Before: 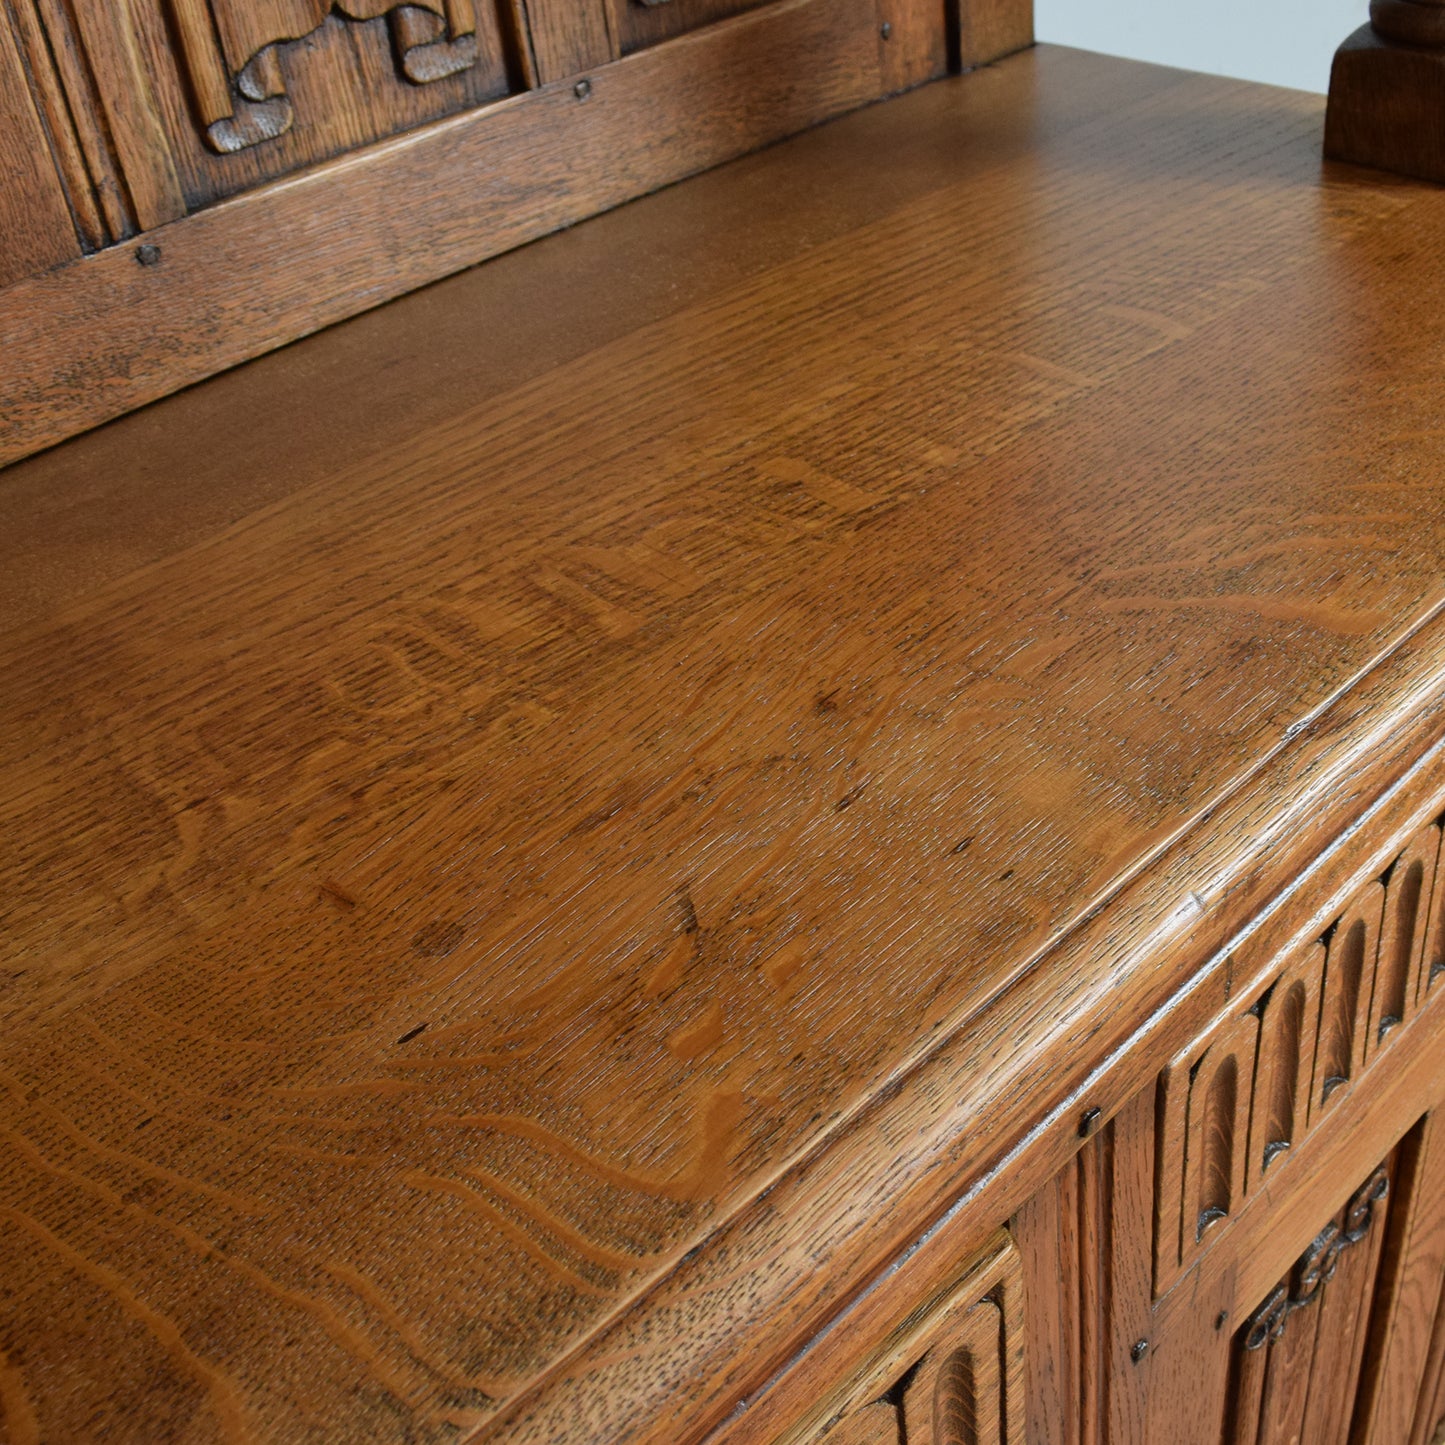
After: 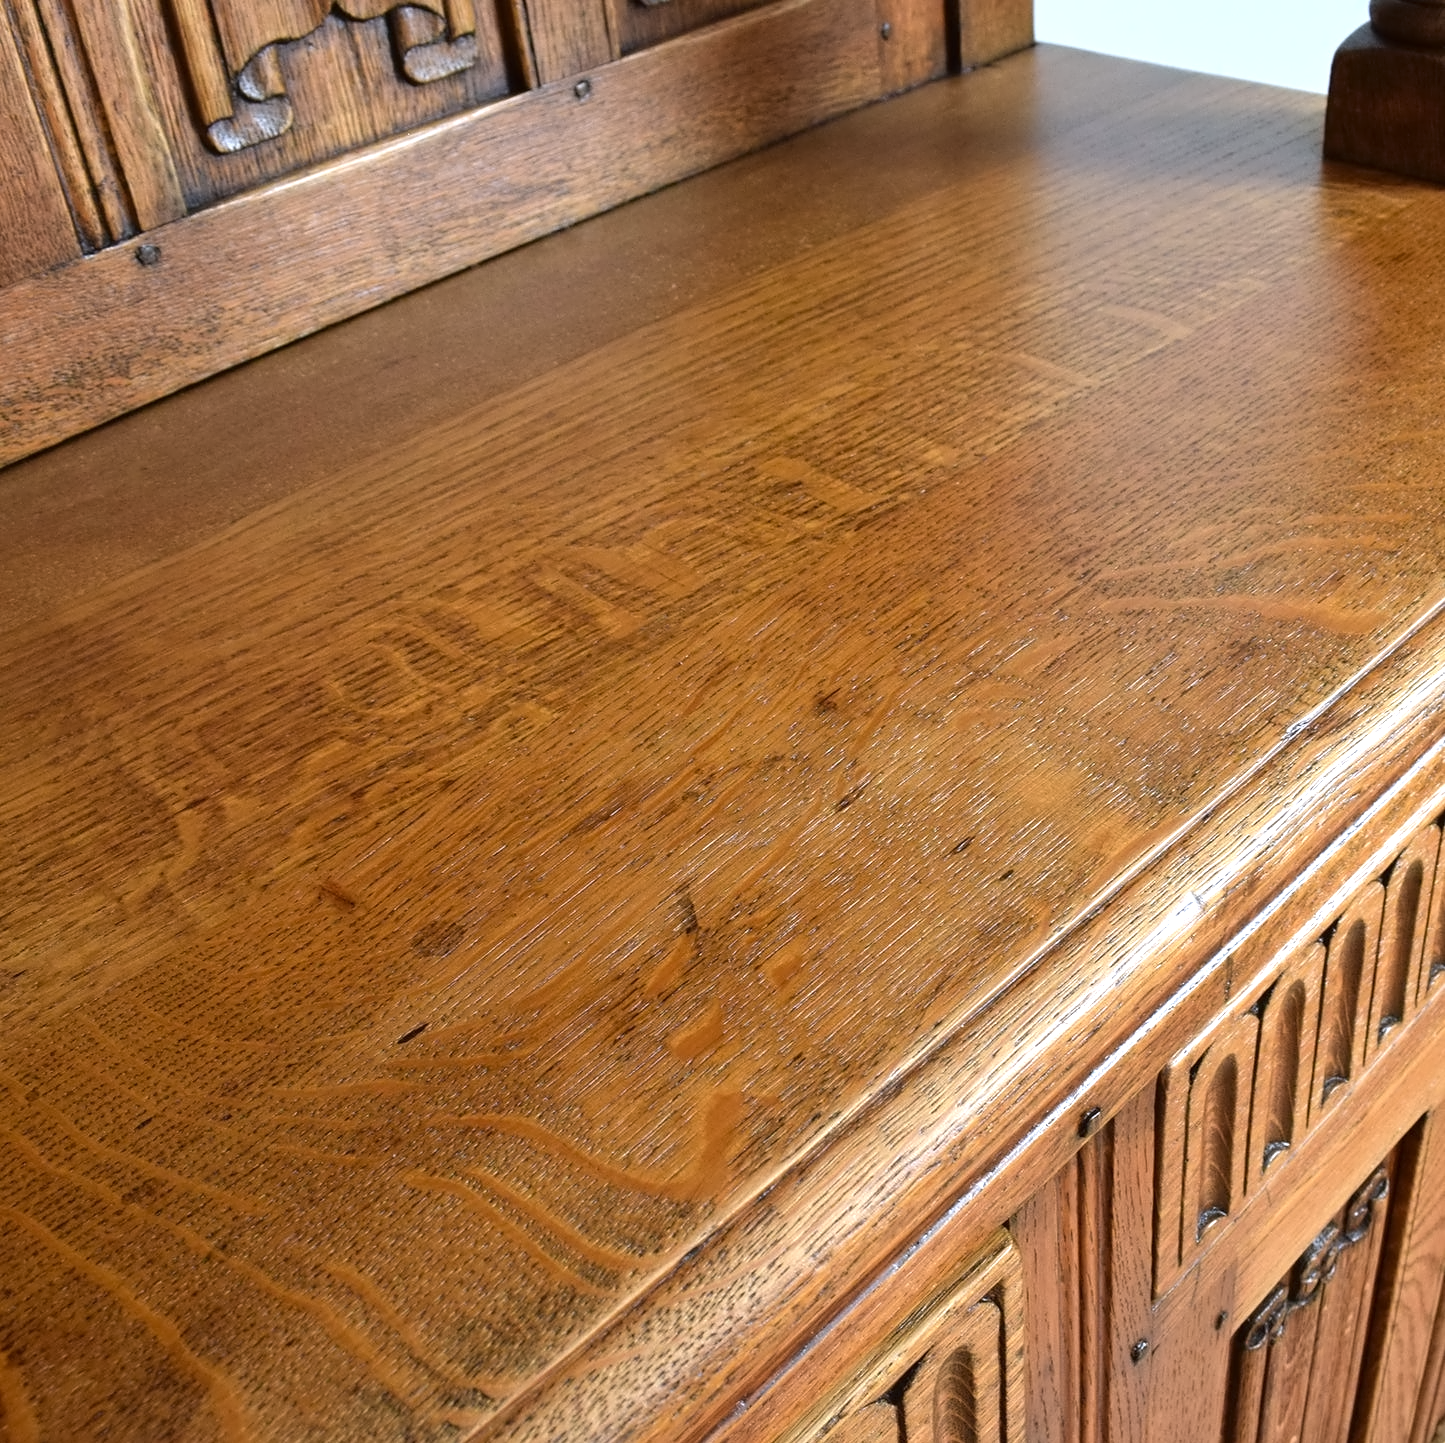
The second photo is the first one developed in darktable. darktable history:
contrast equalizer: y [[0.5 ×4, 0.525, 0.667], [0.5 ×6], [0.5 ×6], [0 ×4, 0.042, 0], [0, 0, 0.004, 0.1, 0.191, 0.131]]
levels: levels [0, 0.394, 0.787]
crop: bottom 0.071%
white balance: red 0.954, blue 1.079
